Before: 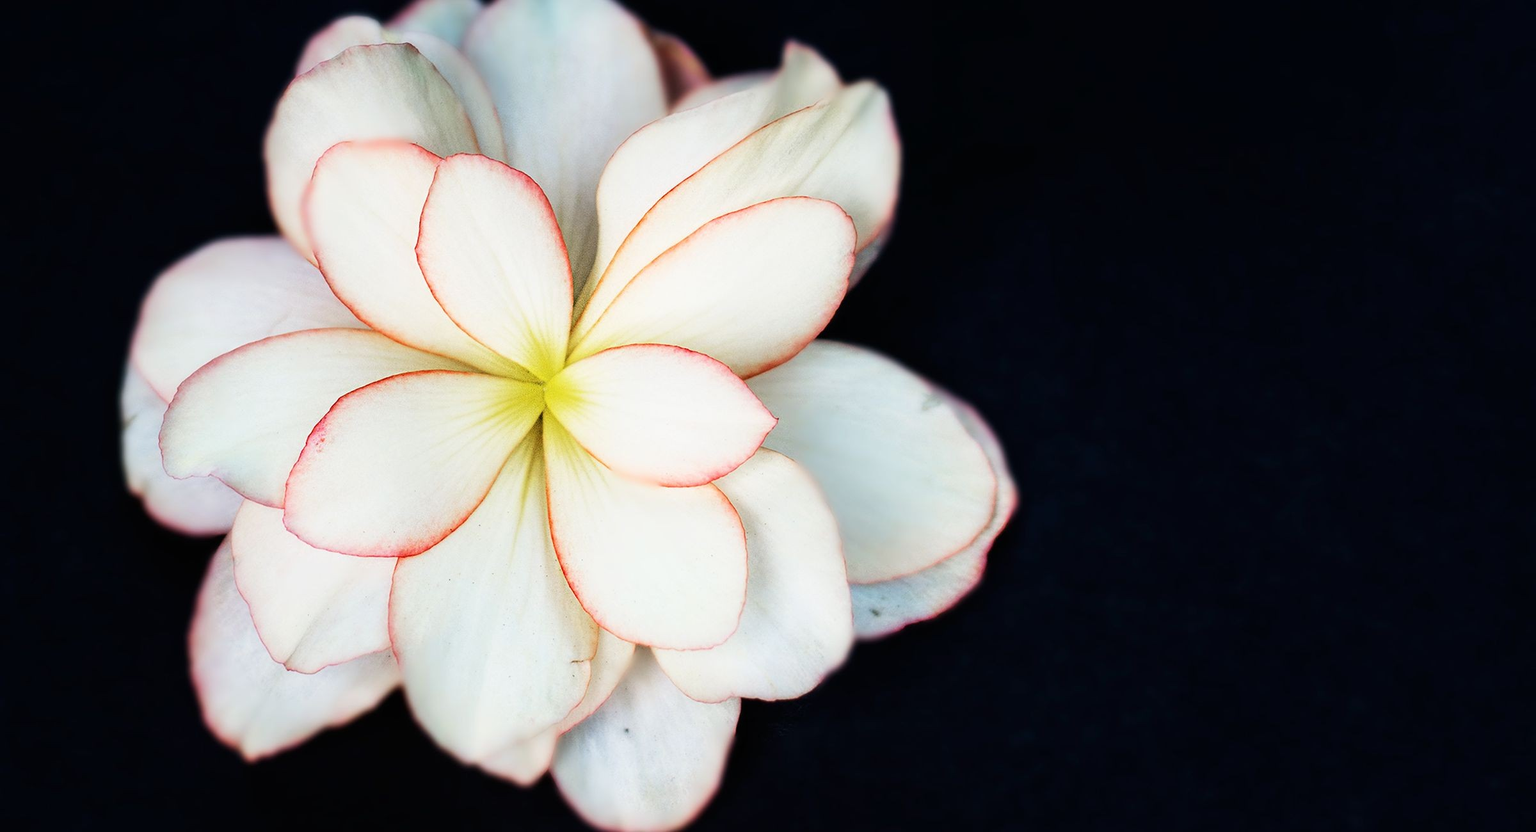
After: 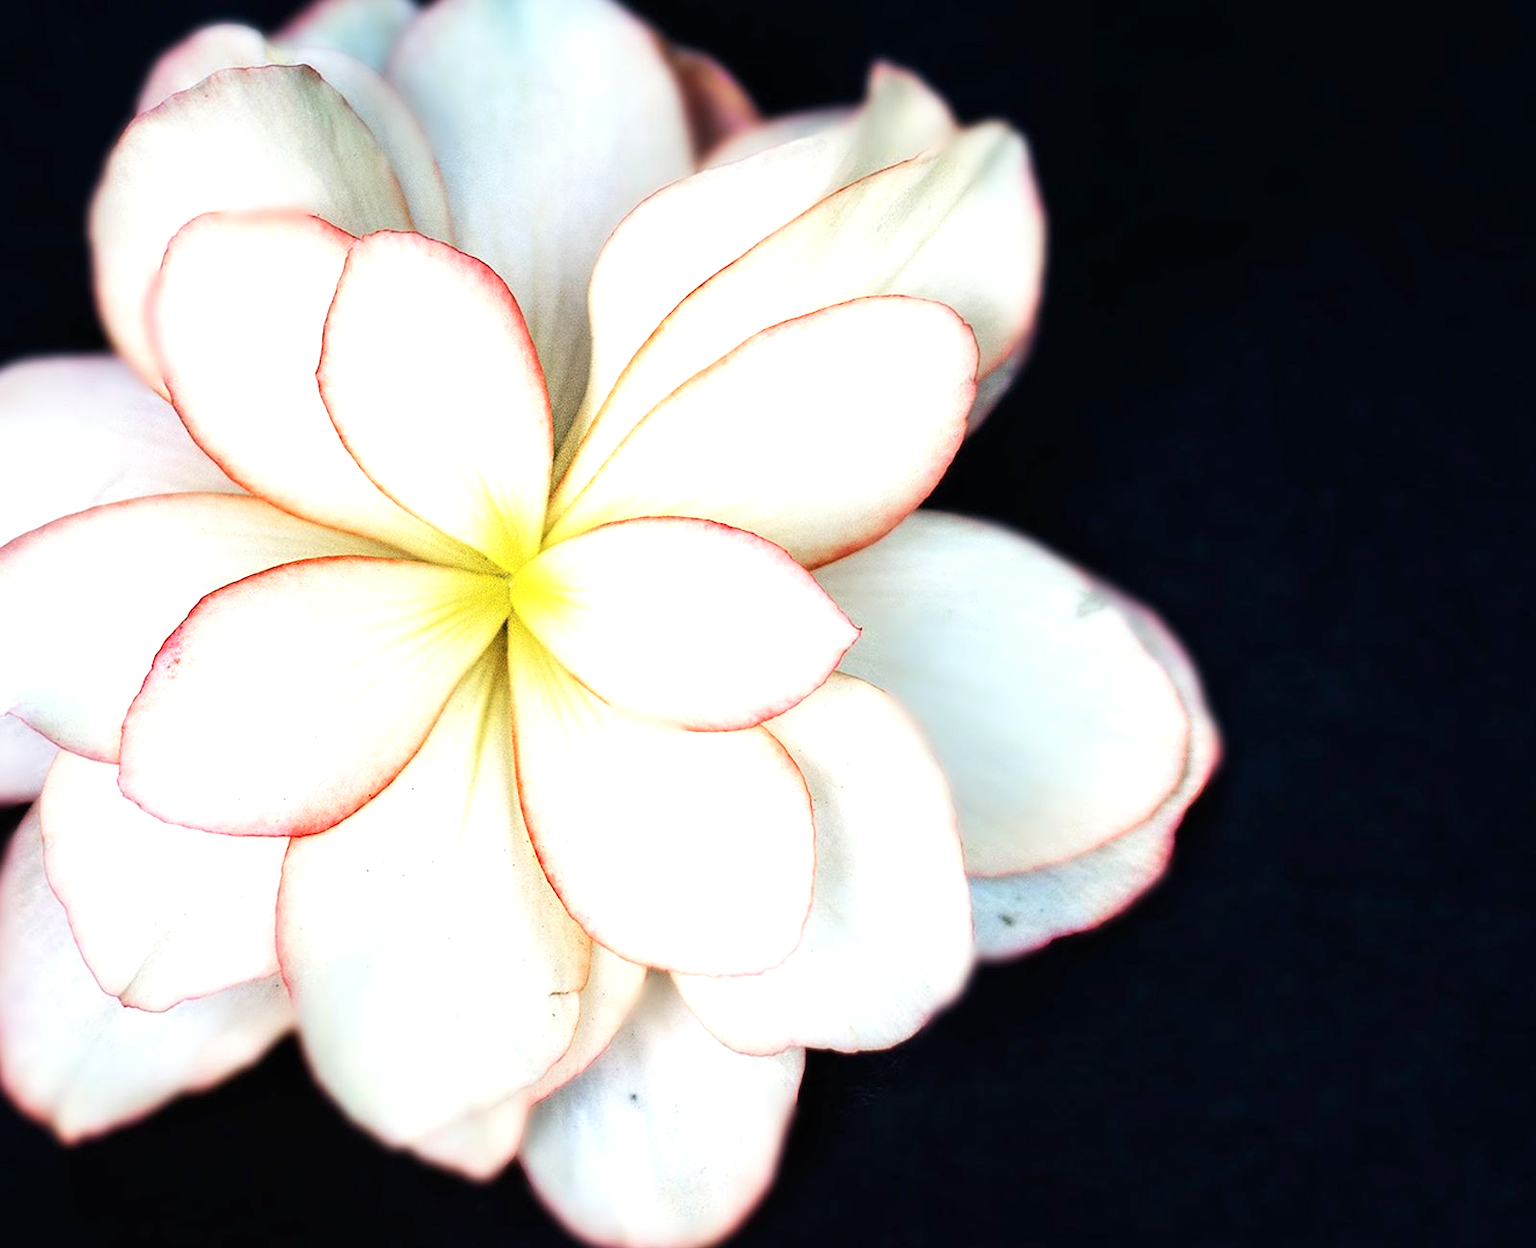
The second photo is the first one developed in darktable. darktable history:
crop and rotate: left 13.368%, right 20.015%
color balance rgb: perceptual saturation grading › global saturation 0.116%
exposure: exposure 0.475 EV, compensate highlight preservation false
